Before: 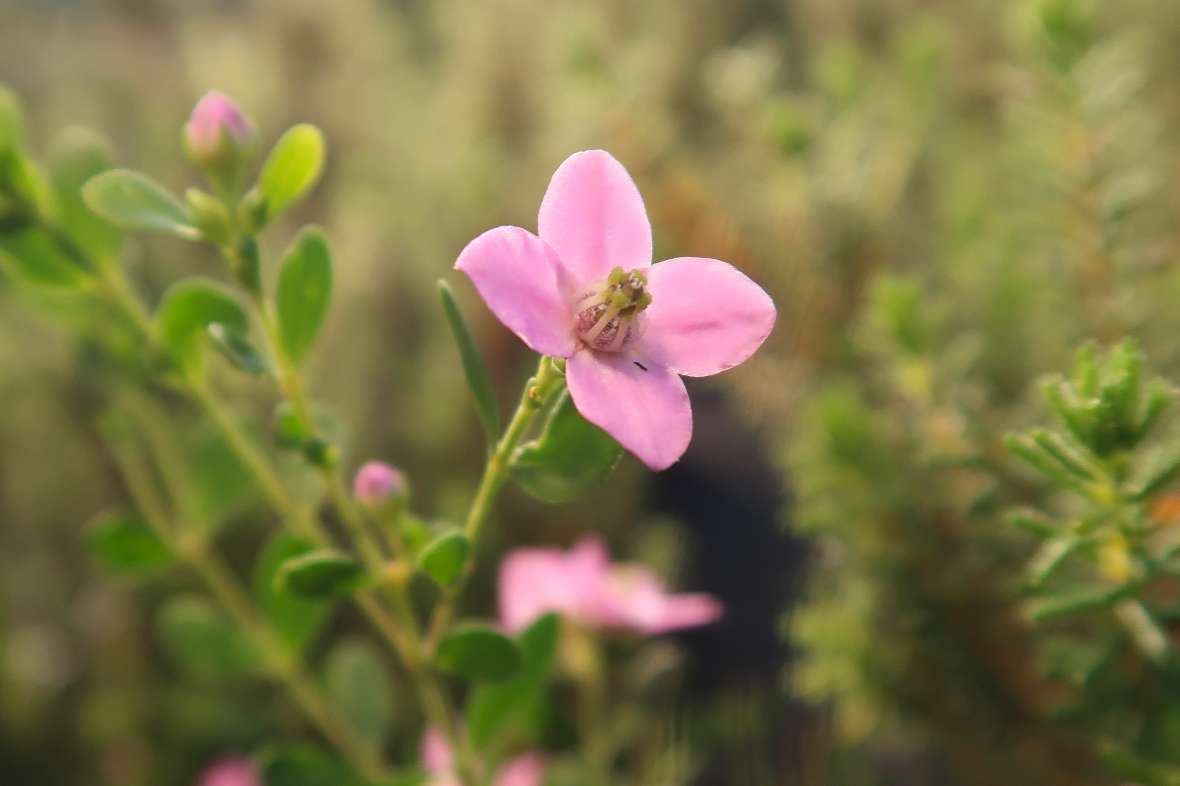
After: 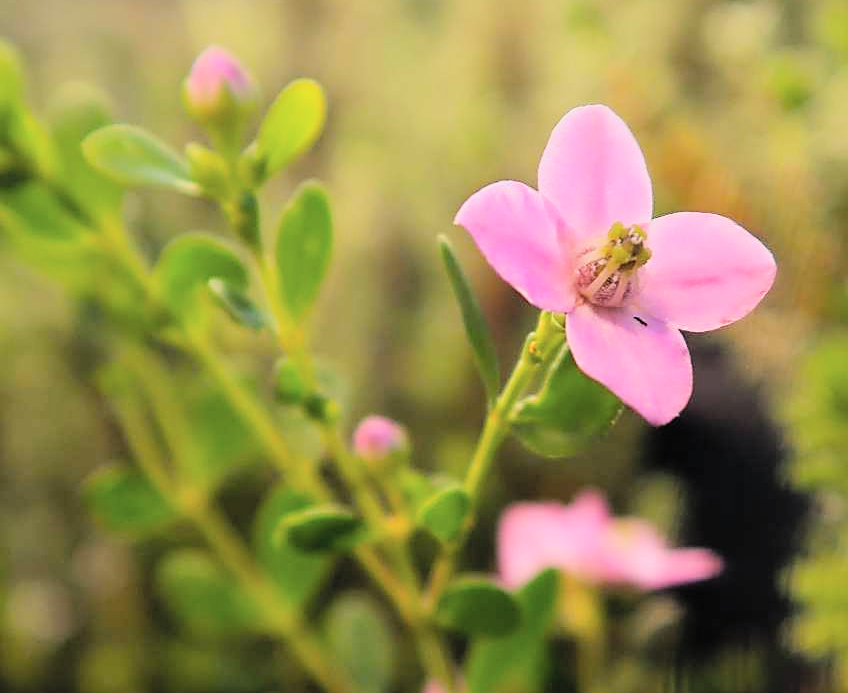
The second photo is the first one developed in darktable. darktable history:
filmic rgb: black relative exposure -5 EV, hardness 2.88, contrast 1.2
sharpen: radius 1.967
crop: top 5.803%, right 27.864%, bottom 5.804%
contrast brightness saturation: contrast 0.14, brightness 0.21
color balance rgb: perceptual saturation grading › global saturation 30%, global vibrance 10%
